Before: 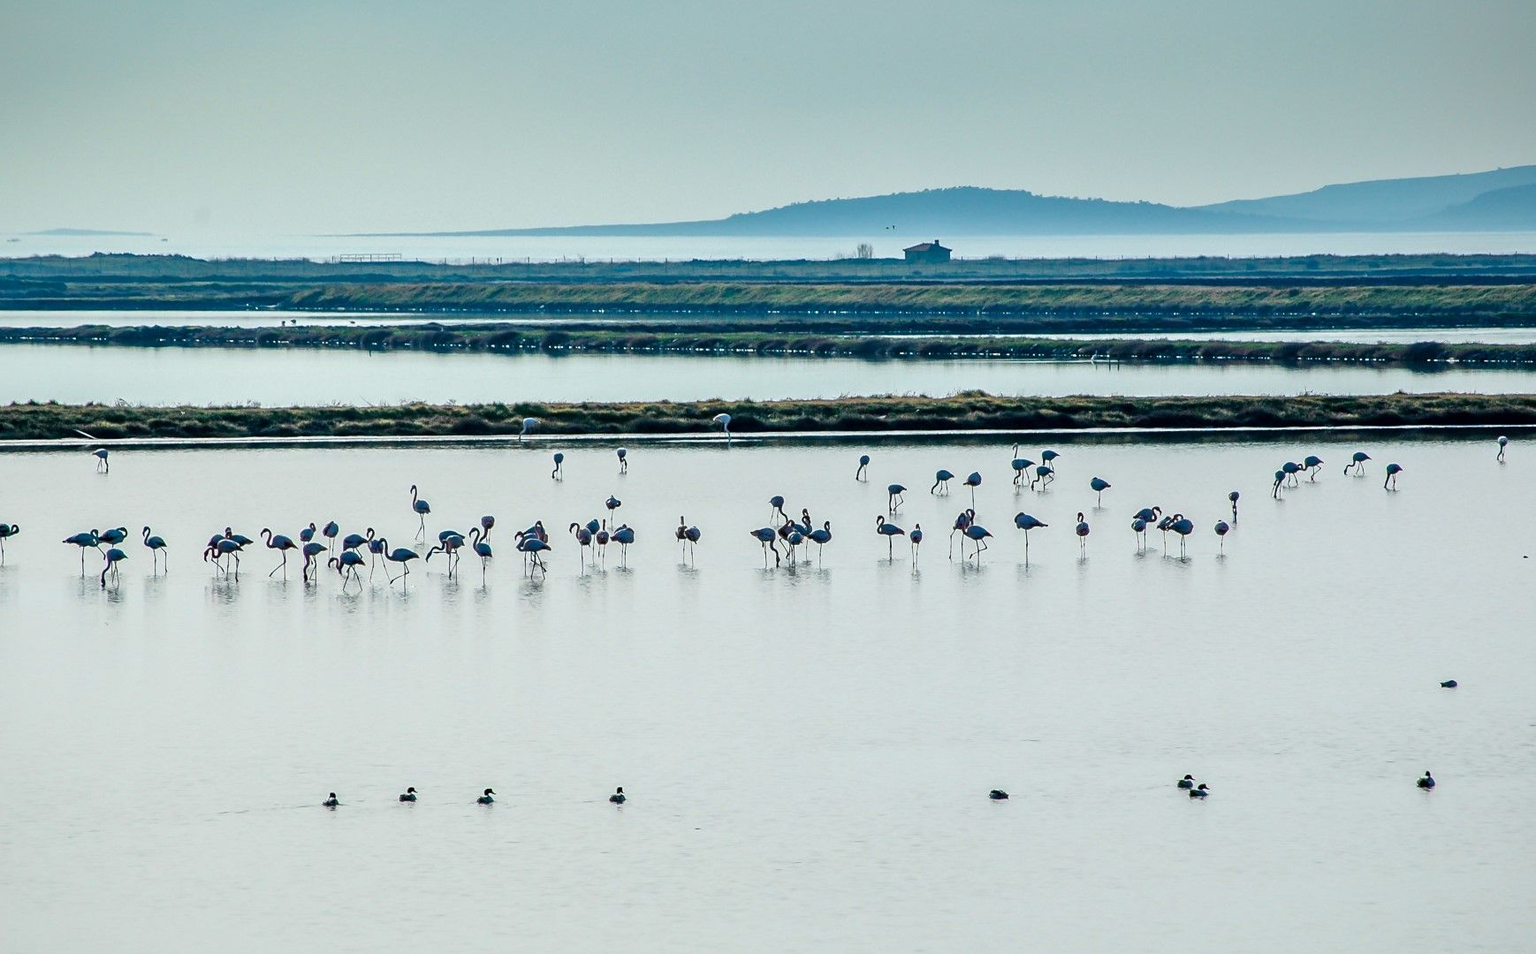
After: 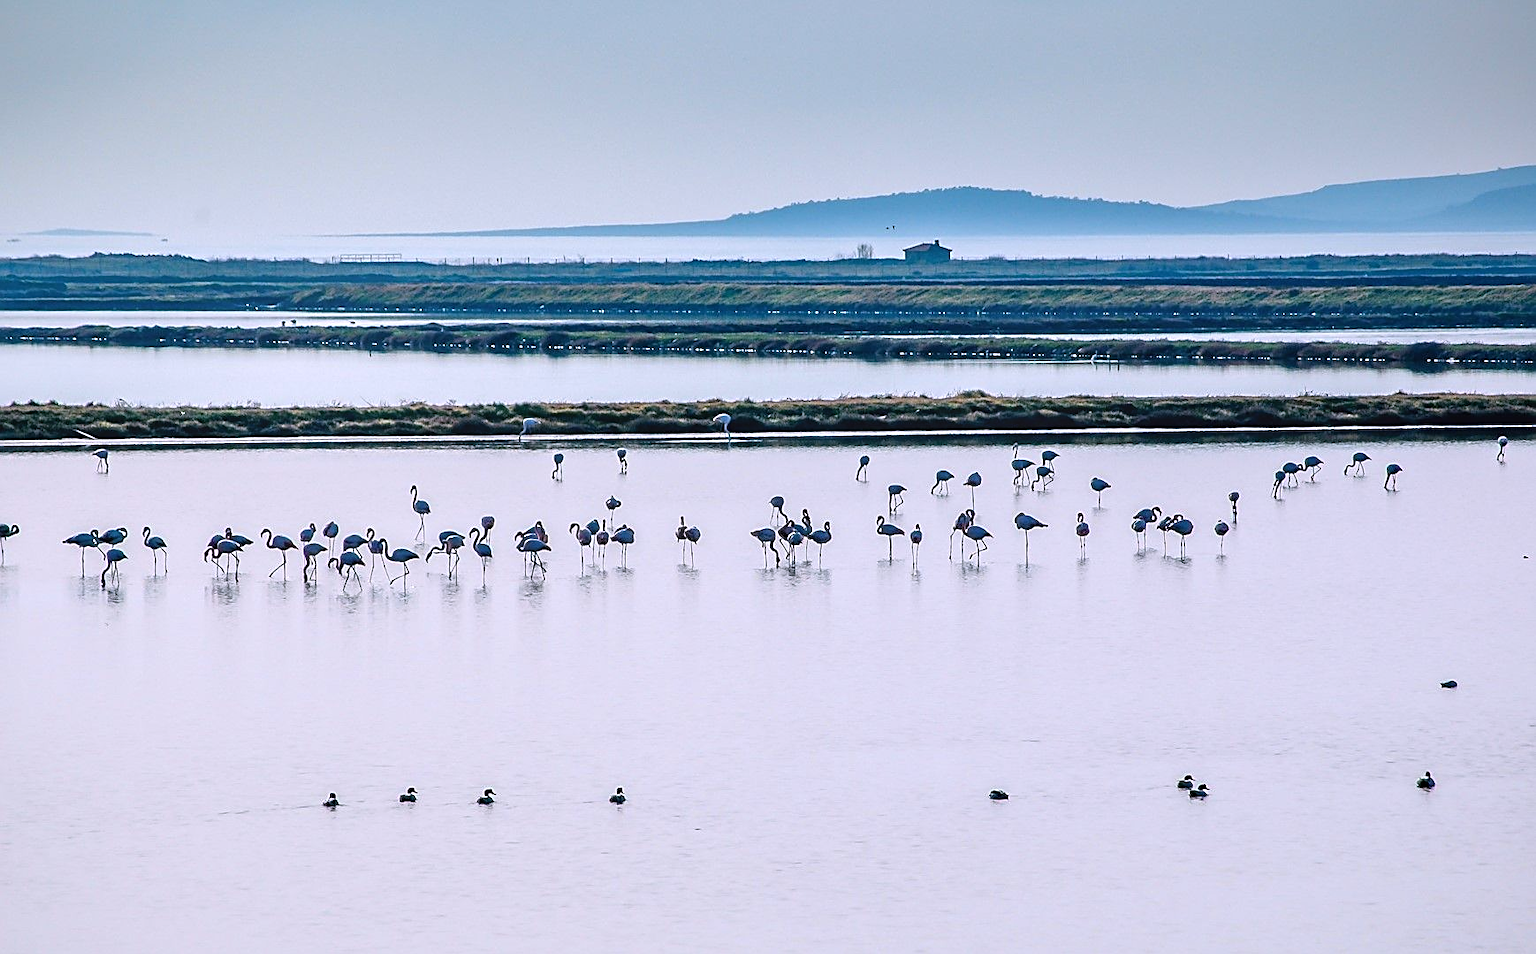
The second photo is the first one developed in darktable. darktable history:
white balance: red 1.066, blue 1.119
bloom: size 15%, threshold 97%, strength 7%
sharpen: on, module defaults
